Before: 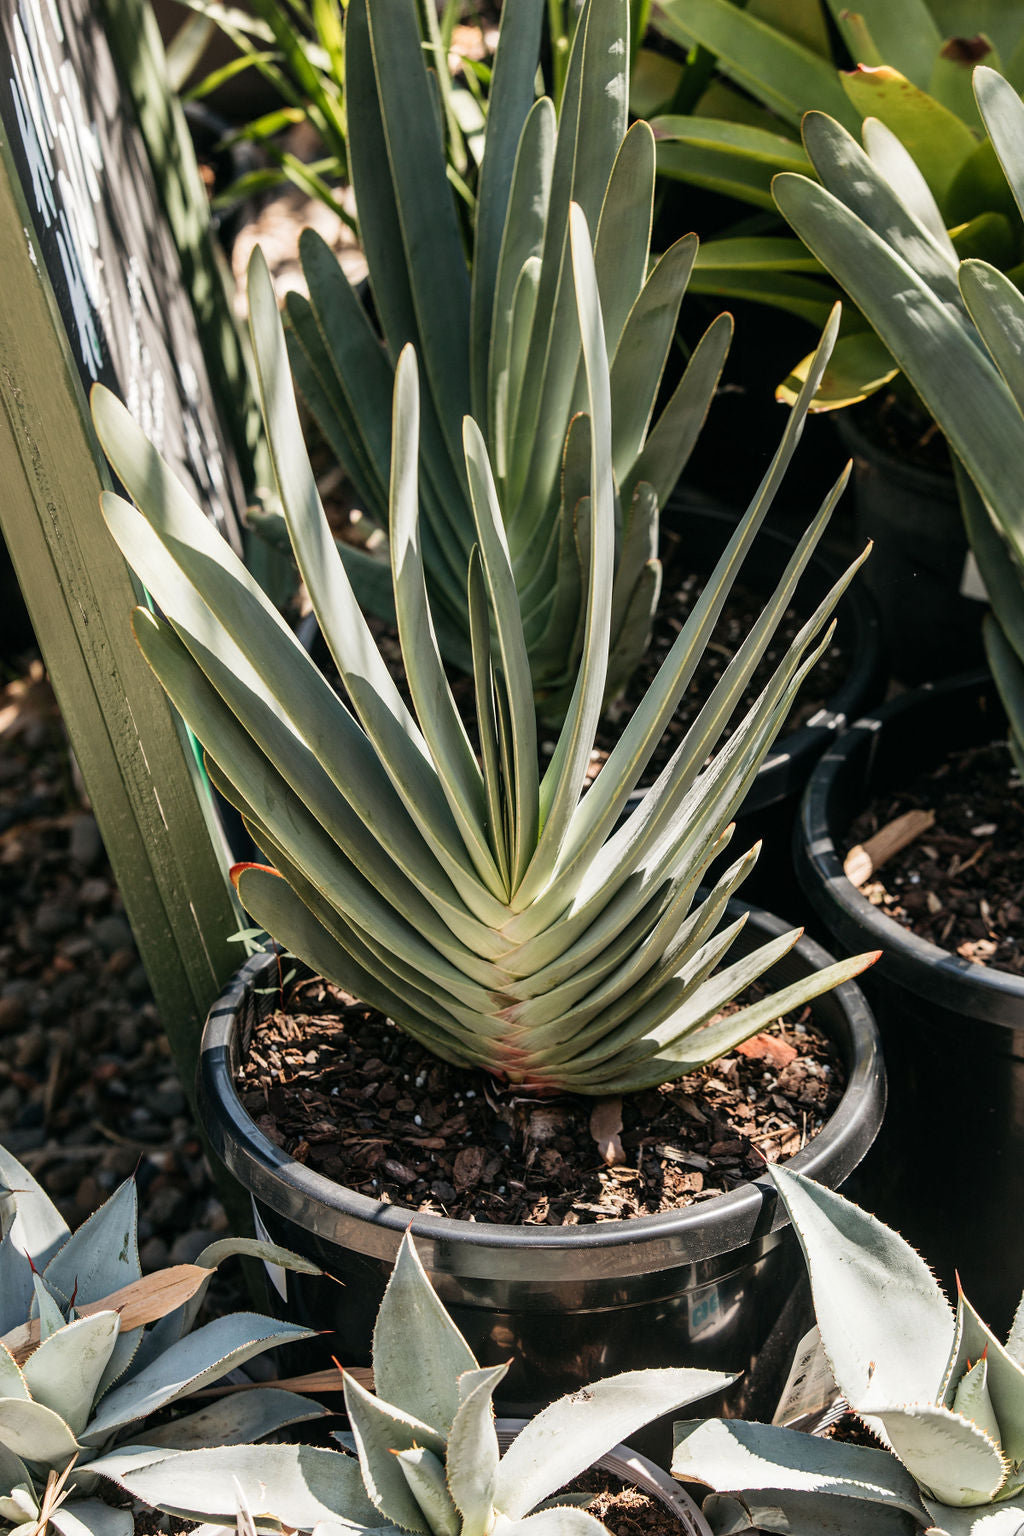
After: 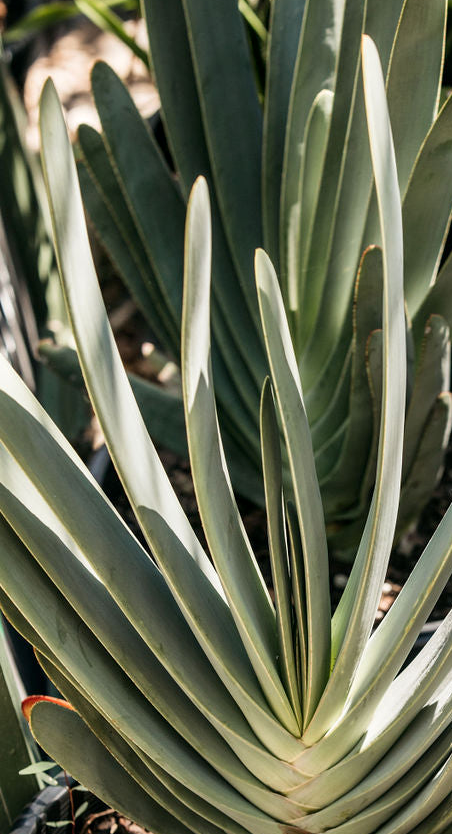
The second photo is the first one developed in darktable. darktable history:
exposure: compensate highlight preservation false
local contrast: mode bilateral grid, contrast 19, coarseness 49, detail 120%, midtone range 0.2
tone equalizer: on, module defaults
crop: left 20.409%, top 10.905%, right 35.387%, bottom 34.743%
